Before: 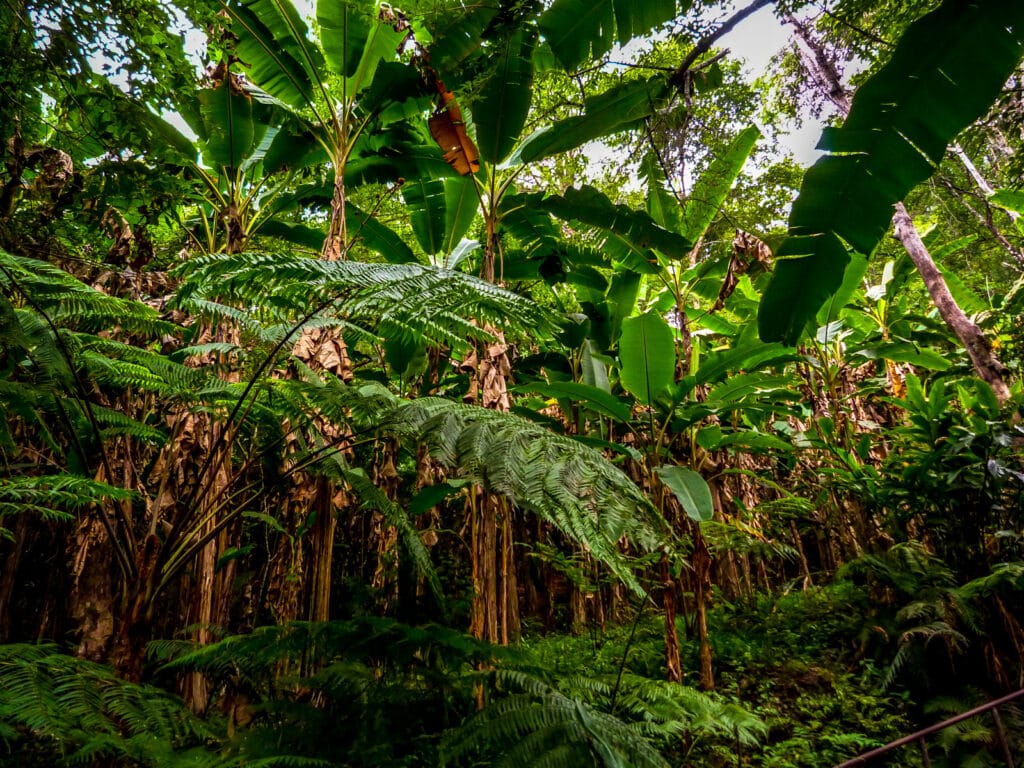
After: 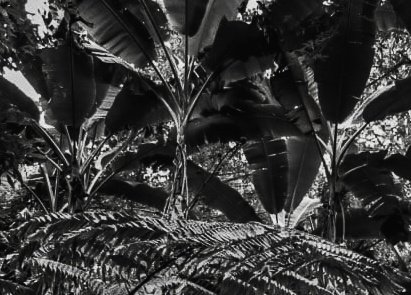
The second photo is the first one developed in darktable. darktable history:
exposure: black level correction -0.014, exposure -0.191 EV, compensate exposure bias true, compensate highlight preservation false
crop: left 15.473%, top 5.445%, right 44.36%, bottom 56.069%
shadows and highlights: soften with gaussian
contrast brightness saturation: contrast -0.031, brightness -0.583, saturation -0.989
